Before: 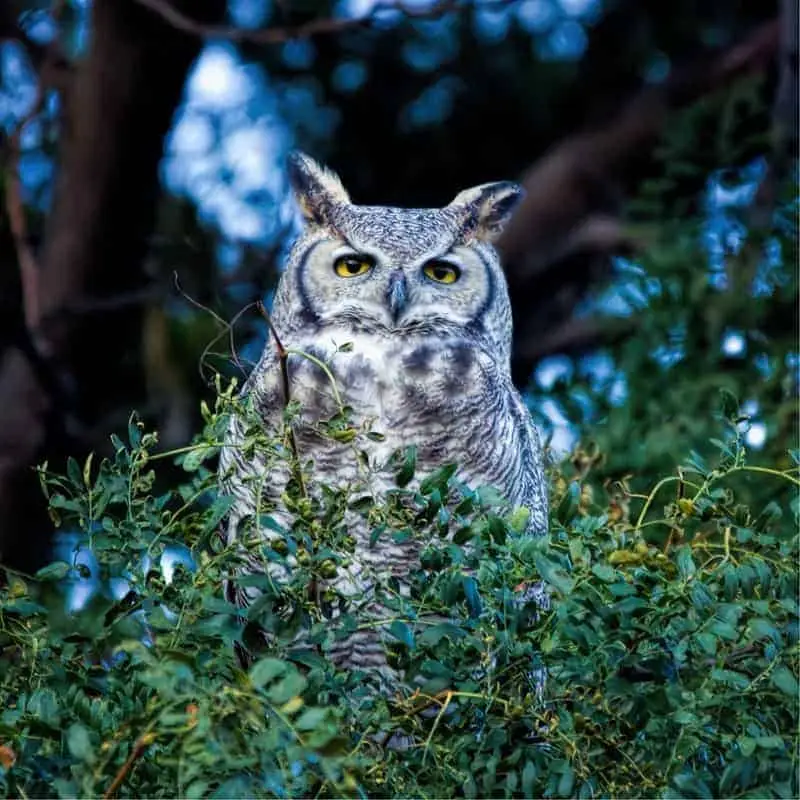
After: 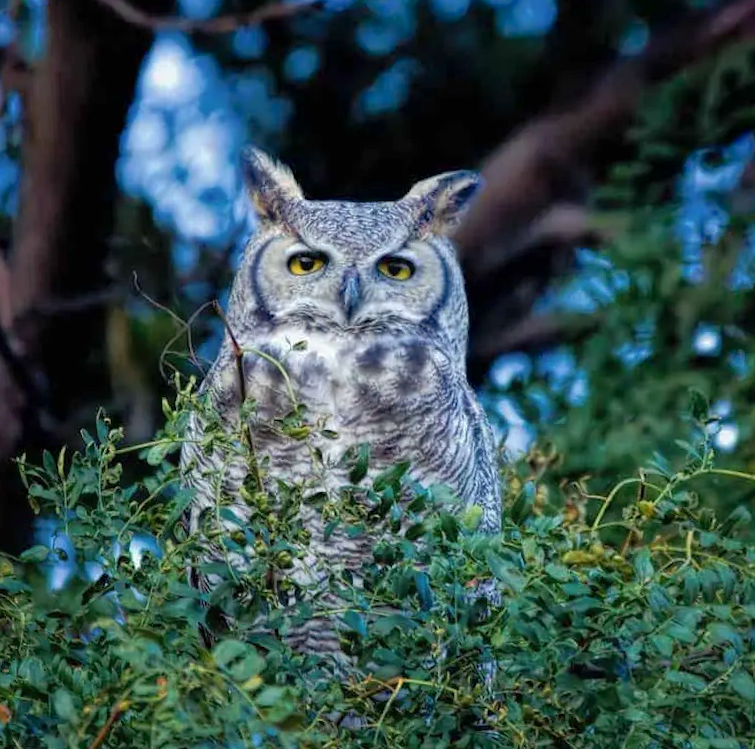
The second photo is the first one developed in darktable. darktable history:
rotate and perspective: rotation 0.062°, lens shift (vertical) 0.115, lens shift (horizontal) -0.133, crop left 0.047, crop right 0.94, crop top 0.061, crop bottom 0.94
shadows and highlights: on, module defaults
